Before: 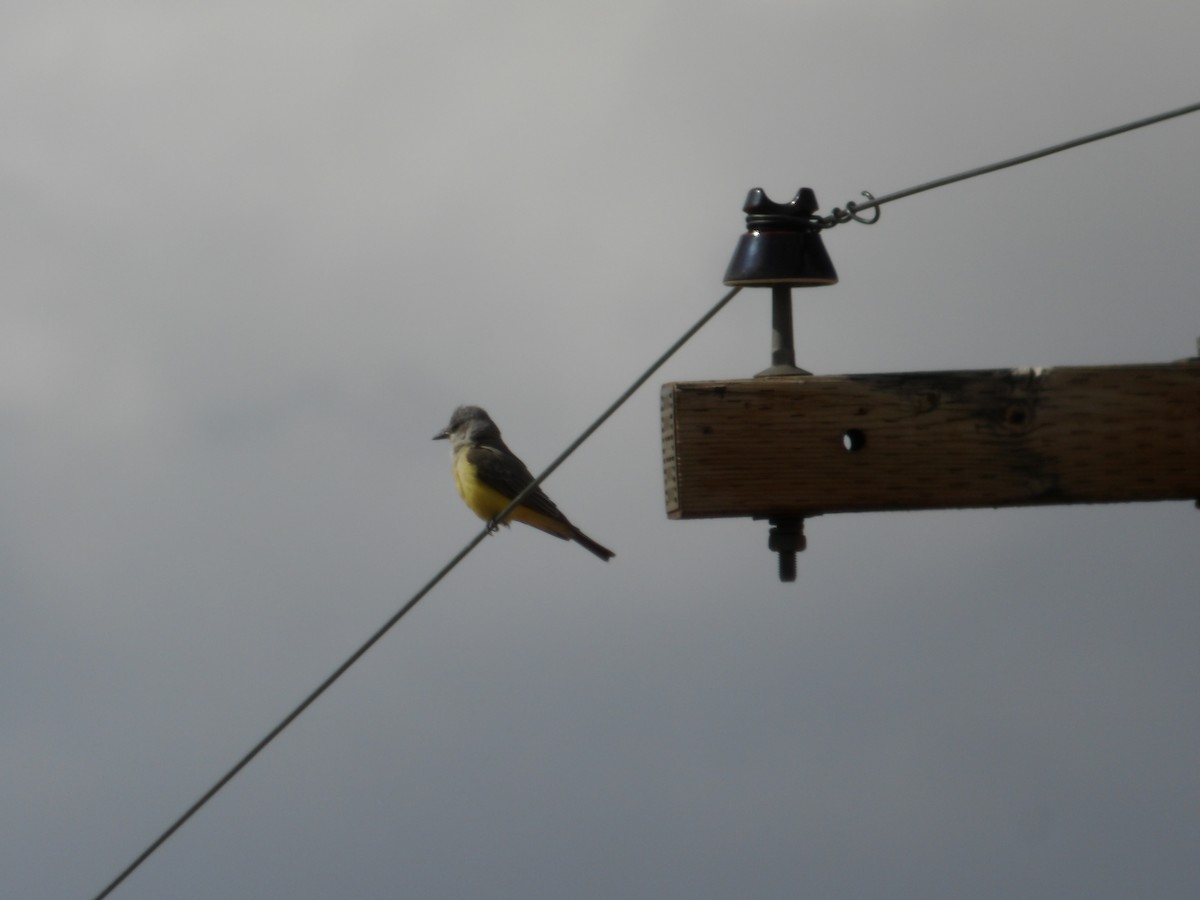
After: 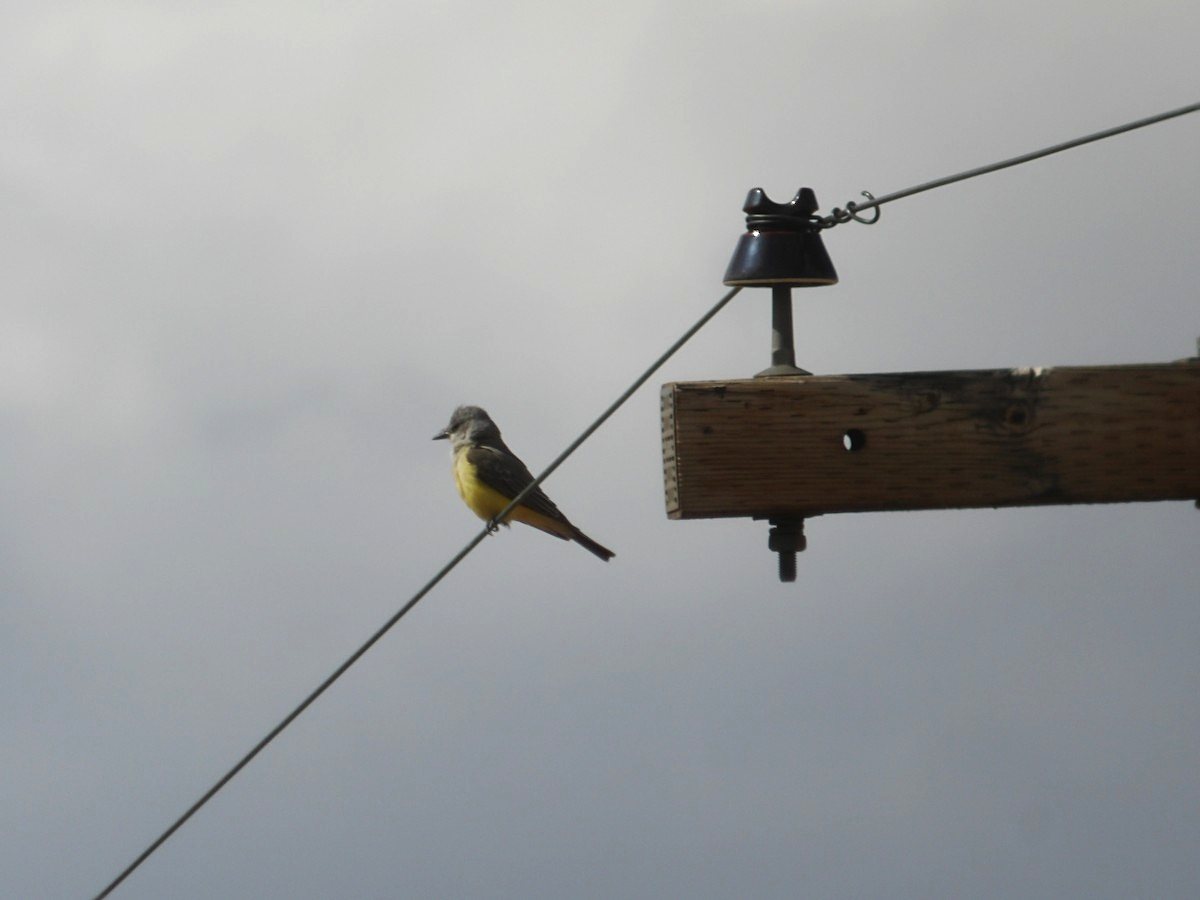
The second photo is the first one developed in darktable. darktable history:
exposure: black level correction -0.002, exposure 0.54 EV, compensate highlight preservation false
sharpen: on, module defaults
